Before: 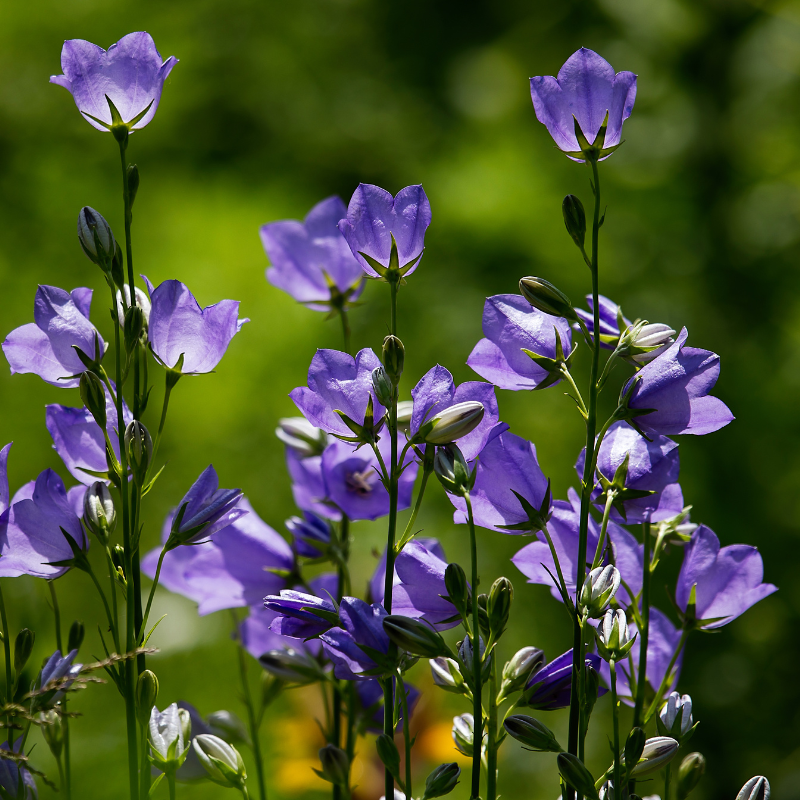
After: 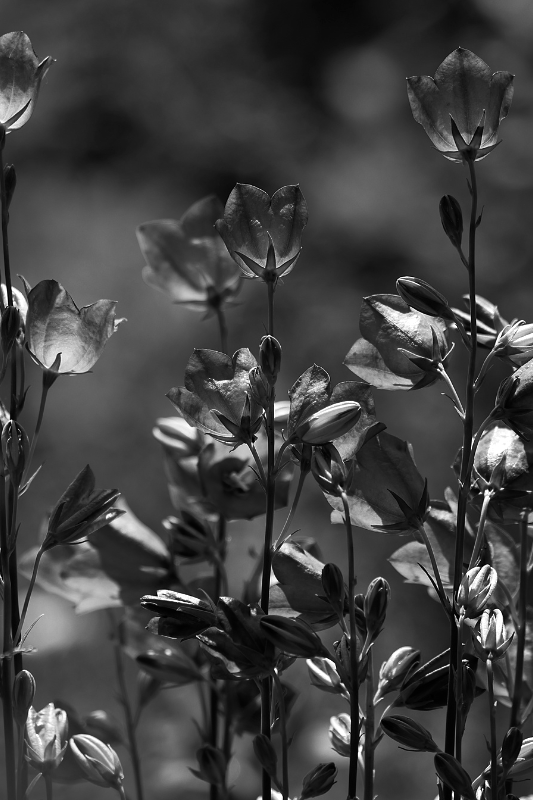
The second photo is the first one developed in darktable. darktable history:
color correction: highlights a* -4.18, highlights b* -10.81
color balance rgb: perceptual saturation grading › highlights -29.58%, perceptual saturation grading › mid-tones 29.47%, perceptual saturation grading › shadows 59.73%, perceptual brilliance grading › global brilliance -17.79%, perceptual brilliance grading › highlights 28.73%, global vibrance 15.44%
monochrome: a -11.7, b 1.62, size 0.5, highlights 0.38
crop: left 15.419%, right 17.914%
